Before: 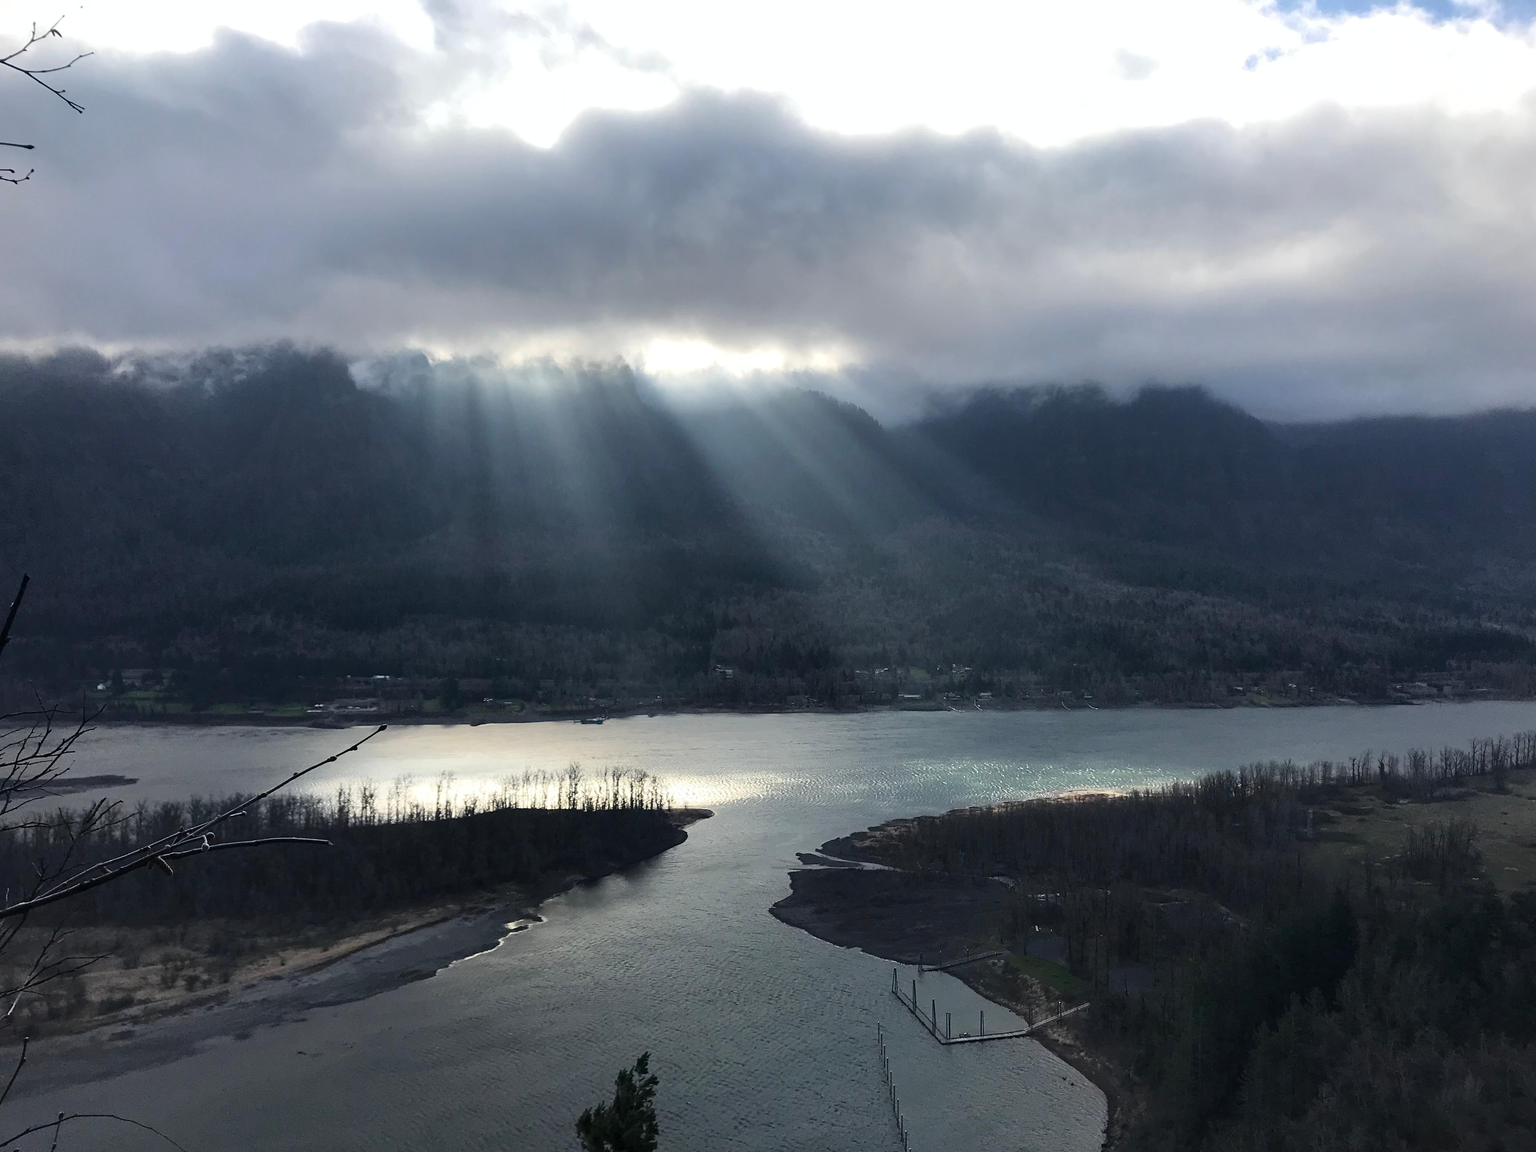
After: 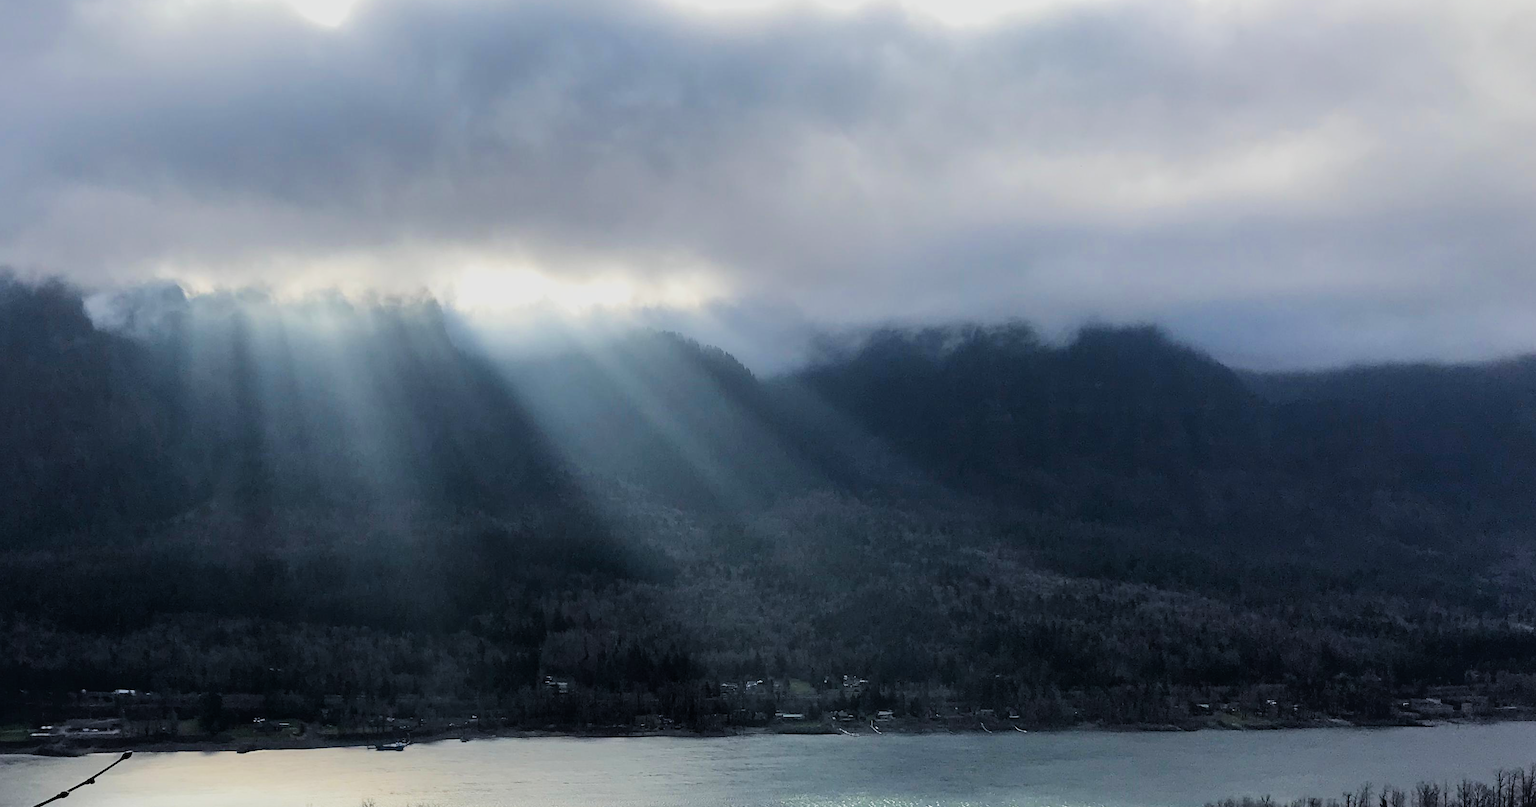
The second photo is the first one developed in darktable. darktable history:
crop: left 18.38%, top 11.092%, right 2.134%, bottom 33.217%
filmic rgb: black relative exposure -7.75 EV, white relative exposure 4.4 EV, threshold 3 EV, hardness 3.76, latitude 38.11%, contrast 0.966, highlights saturation mix 10%, shadows ↔ highlights balance 4.59%, color science v4 (2020), enable highlight reconstruction true
tone equalizer: -8 EV -0.417 EV, -7 EV -0.389 EV, -6 EV -0.333 EV, -5 EV -0.222 EV, -3 EV 0.222 EV, -2 EV 0.333 EV, -1 EV 0.389 EV, +0 EV 0.417 EV, edges refinement/feathering 500, mask exposure compensation -1.57 EV, preserve details no
